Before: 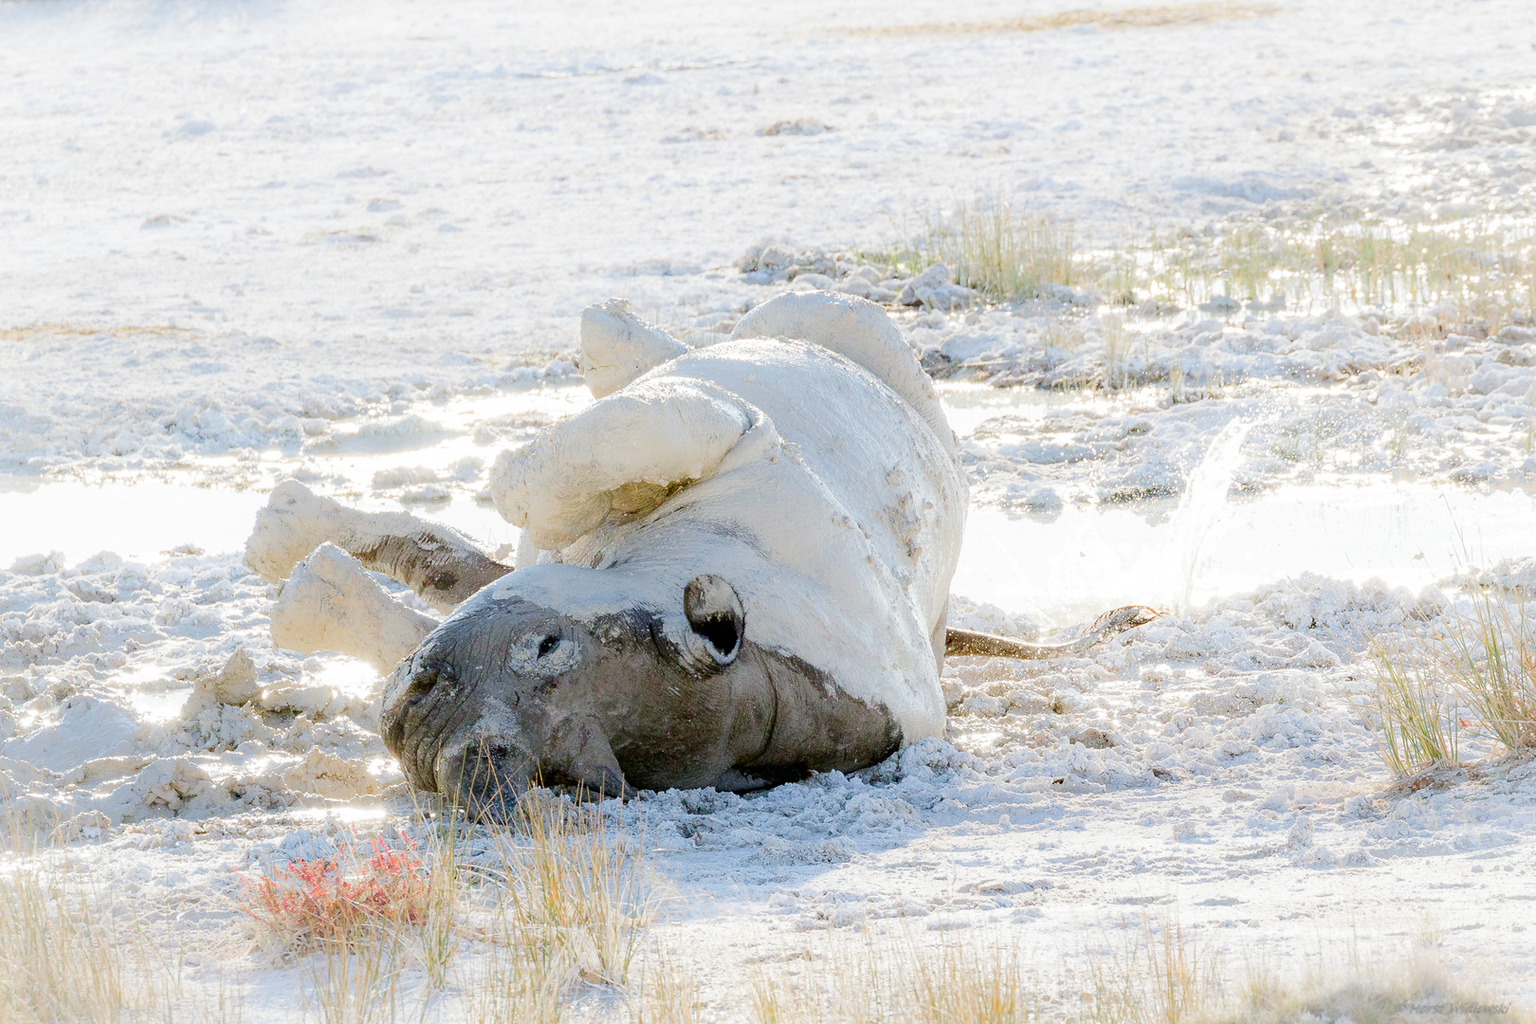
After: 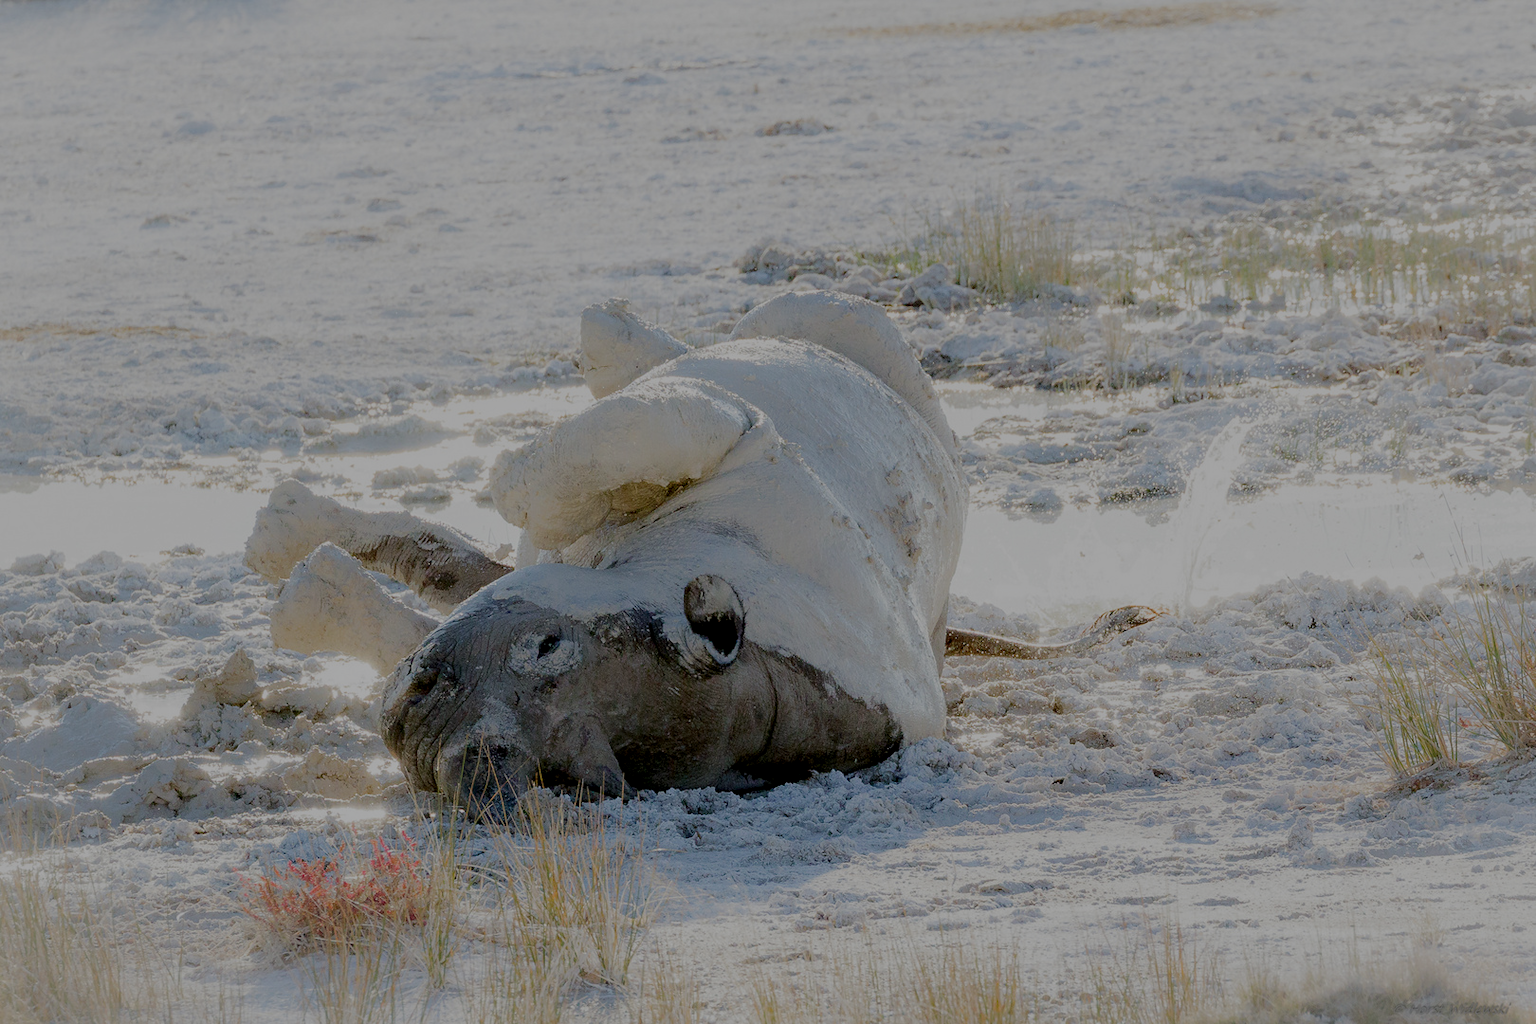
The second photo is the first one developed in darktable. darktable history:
tone equalizer: on, module defaults
exposure: exposure -1.479 EV, compensate highlight preservation false
contrast equalizer: y [[0.528 ×6], [0.514 ×6], [0.362 ×6], [0 ×6], [0 ×6]]
